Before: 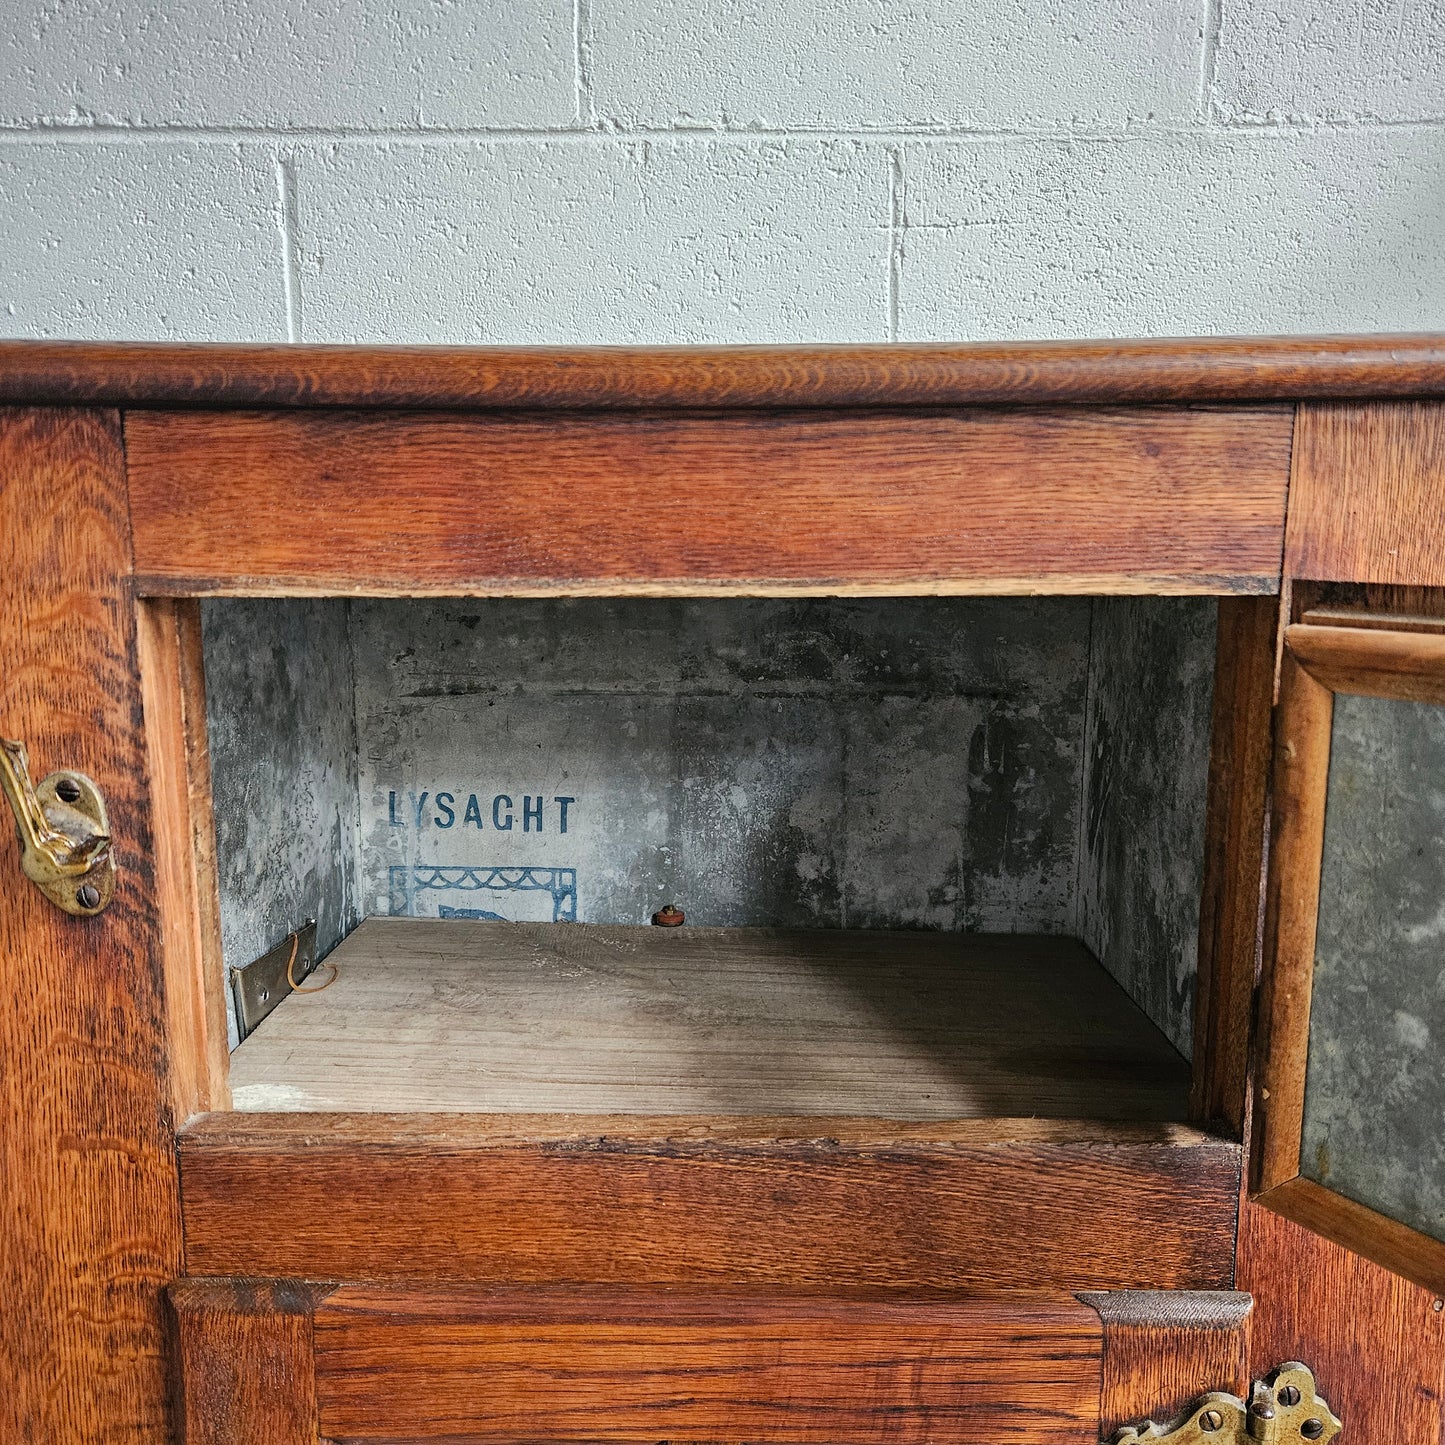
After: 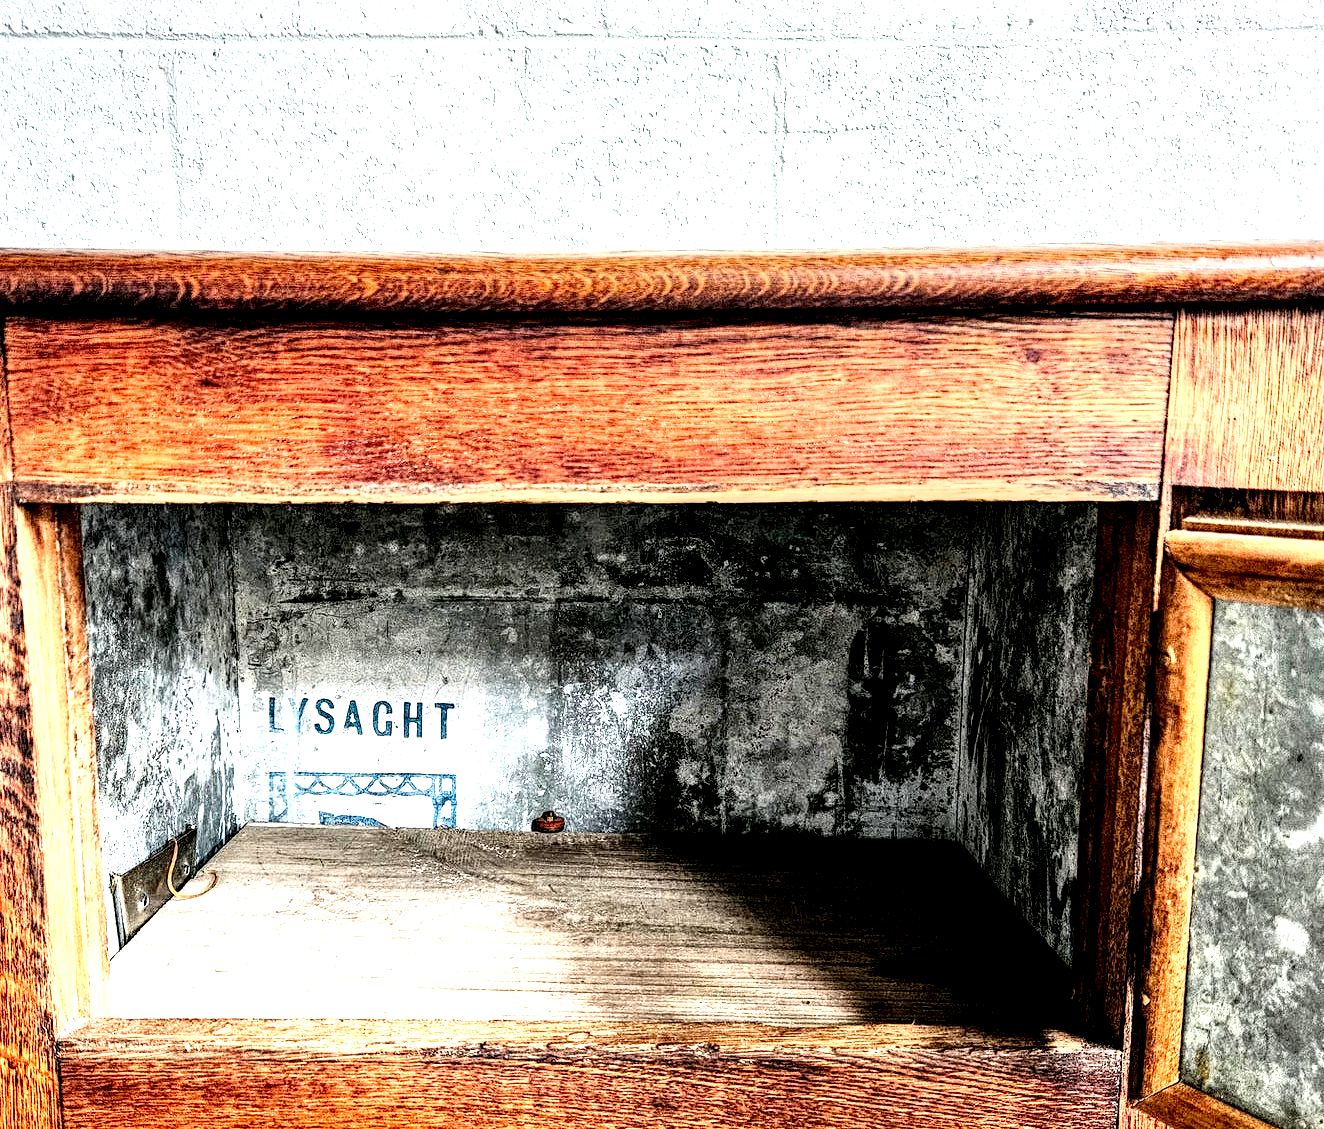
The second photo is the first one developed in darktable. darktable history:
contrast brightness saturation: contrast 0.066, brightness -0.134, saturation 0.059
exposure: black level correction 0.001, exposure 0.962 EV, compensate highlight preservation false
crop: left 8.308%, top 6.531%, bottom 15.324%
base curve: curves: ch0 [(0, 0) (0.008, 0.007) (0.022, 0.029) (0.048, 0.089) (0.092, 0.197) (0.191, 0.399) (0.275, 0.534) (0.357, 0.65) (0.477, 0.78) (0.542, 0.833) (0.799, 0.973) (1, 1)]
local contrast: shadows 167%, detail 226%
